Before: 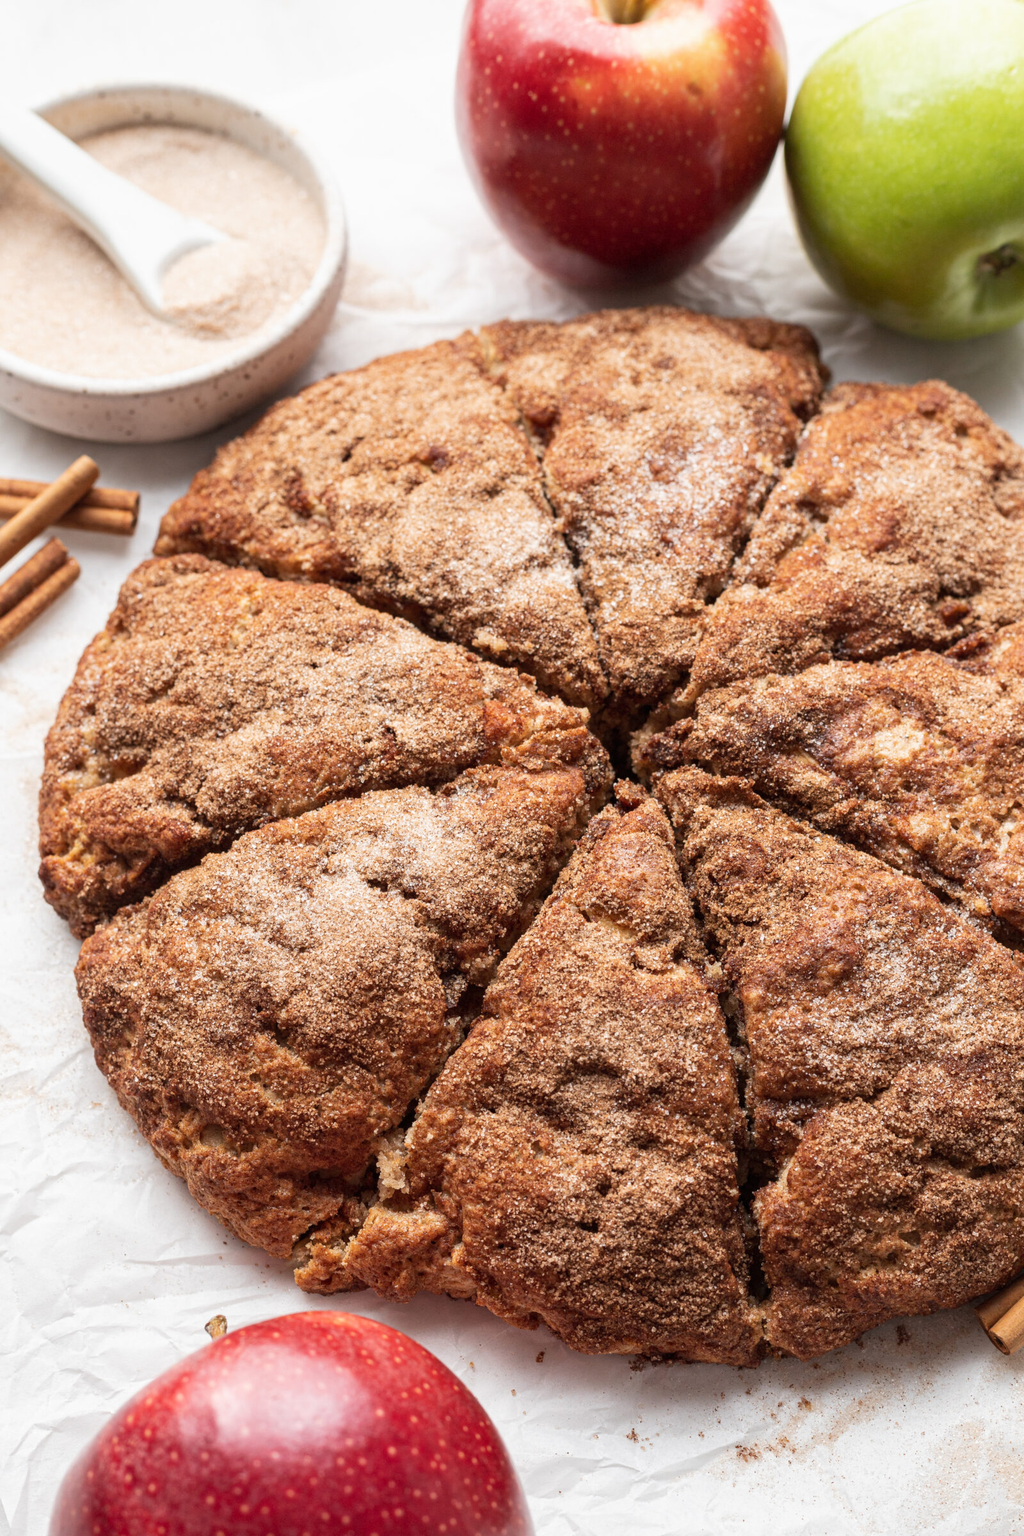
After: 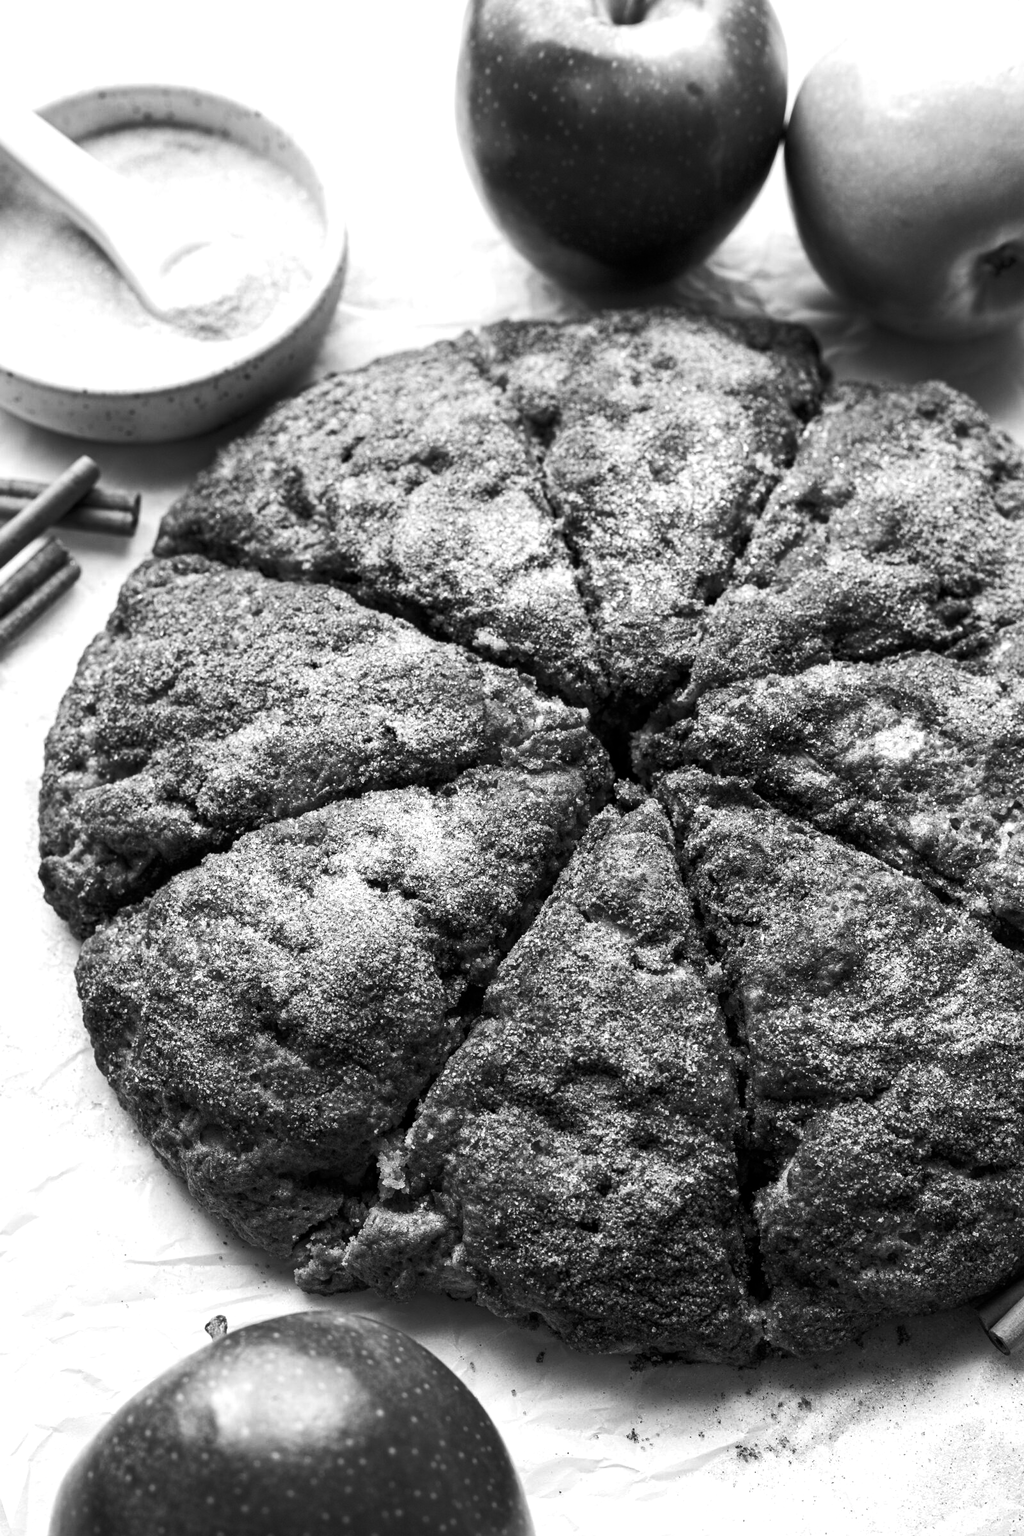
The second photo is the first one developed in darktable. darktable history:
monochrome: on, module defaults
levels: levels [0, 0.51, 1]
tone curve: curves: ch0 [(0, 0) (0.536, 0.402) (1, 1)]
filmic: grey point source 18, black point source -8.65, white point source 2.17, grey point target 18, white point target 100, output power 2.2, latitude stops 2, contrast 1.5, saturation 100
